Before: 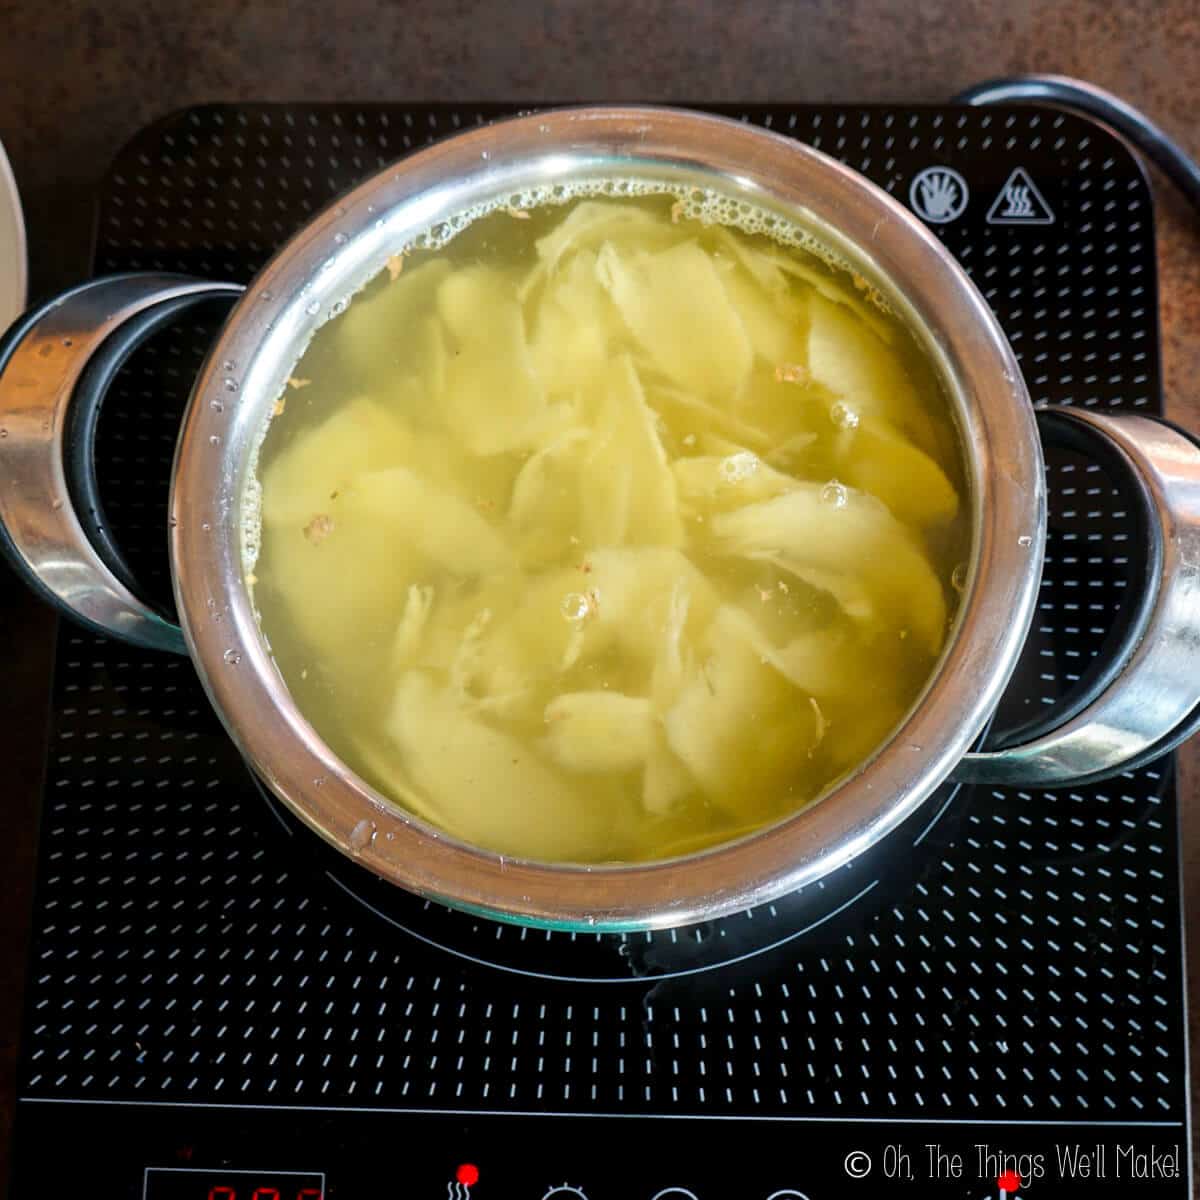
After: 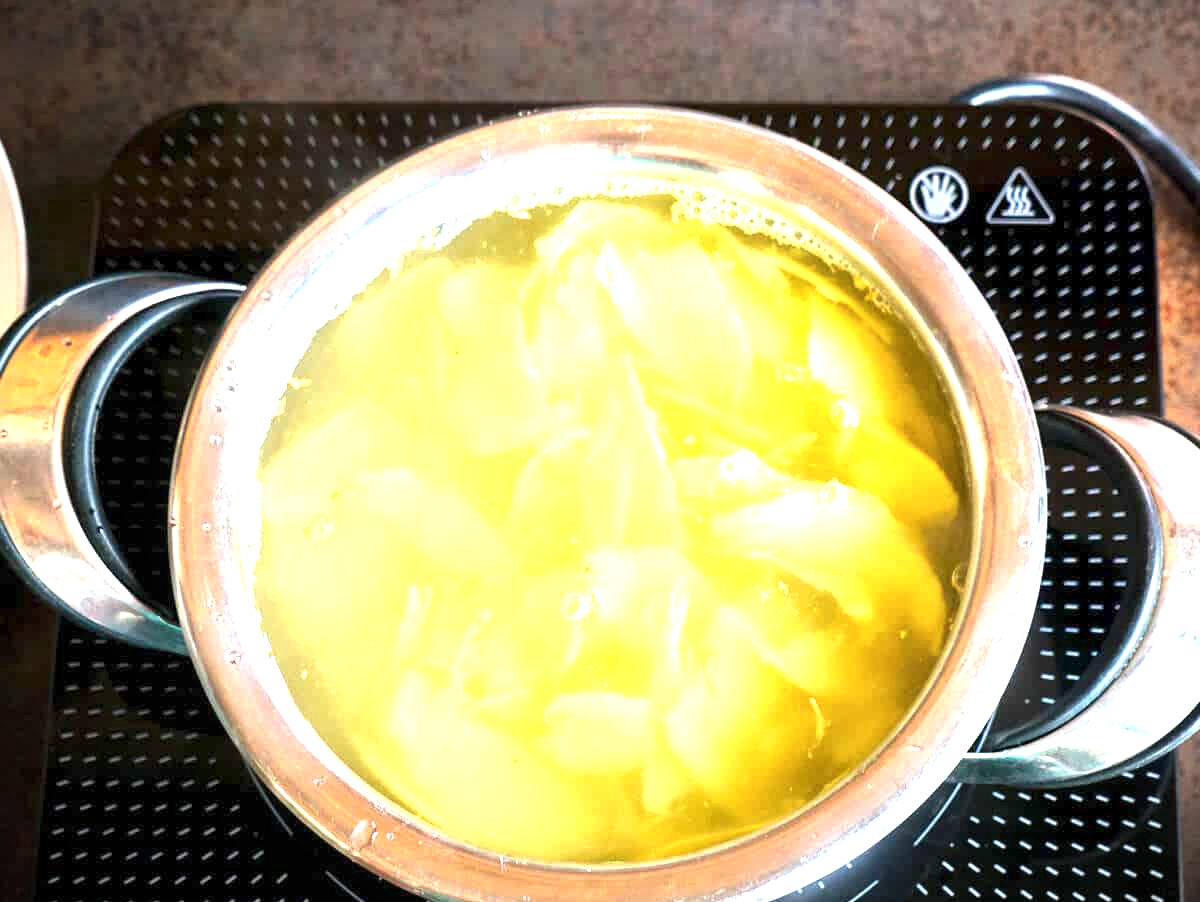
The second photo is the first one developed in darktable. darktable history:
local contrast: highlights 104%, shadows 98%, detail 119%, midtone range 0.2
color balance rgb: shadows lift › chroma 0.741%, shadows lift › hue 111.97°, perceptual saturation grading › global saturation 0.442%
exposure: black level correction 0, exposure 1.688 EV, compensate exposure bias true, compensate highlight preservation false
crop: bottom 24.767%
vignetting: fall-off start 99.81%, brightness -0.538, saturation -0.519, width/height ratio 1.31
